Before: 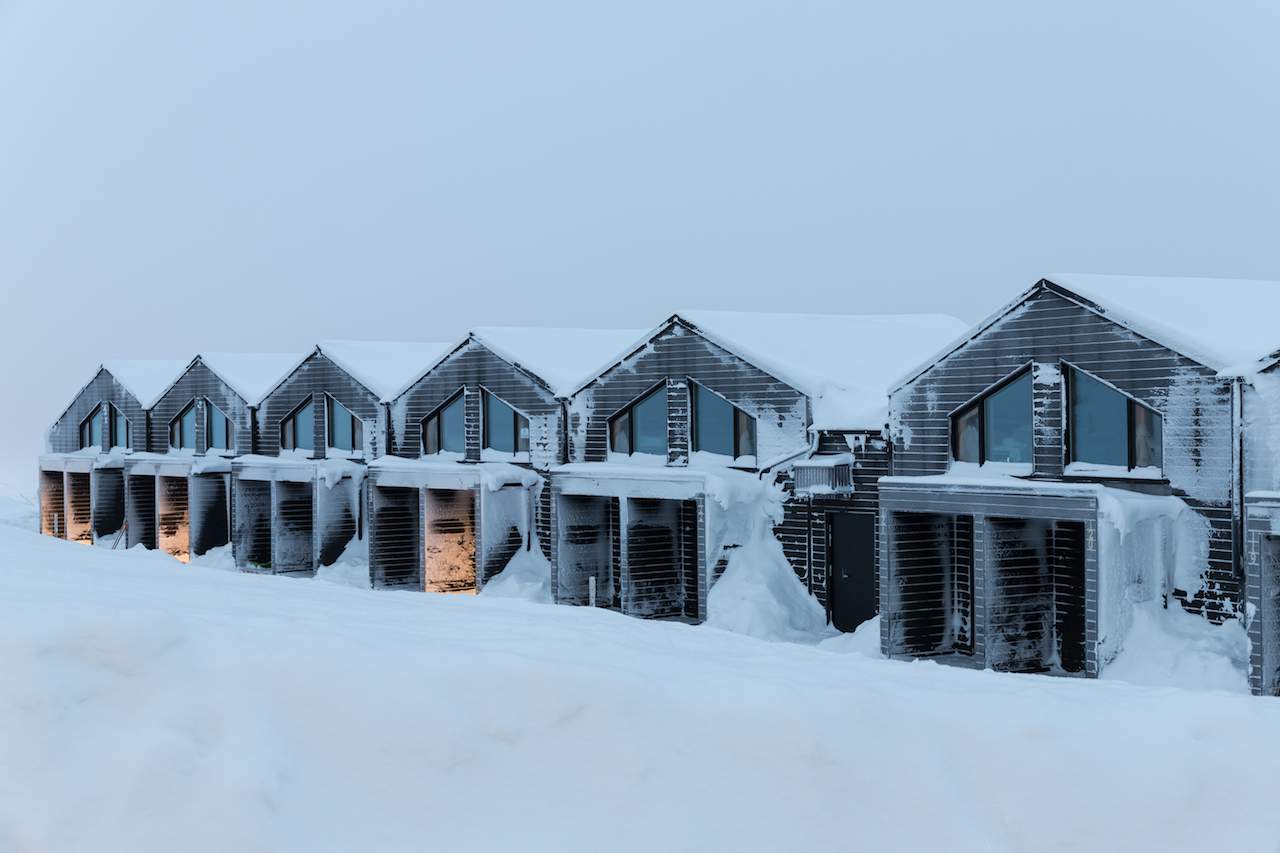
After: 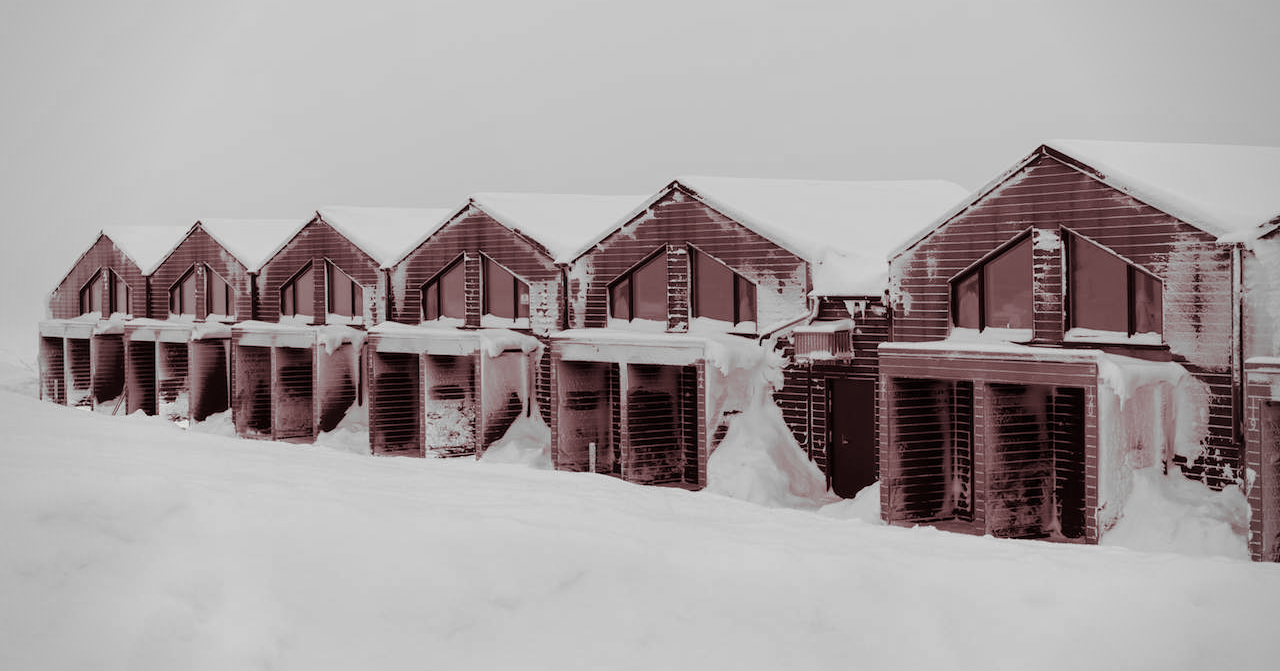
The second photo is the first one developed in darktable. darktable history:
split-toning: on, module defaults
vignetting: fall-off radius 60.92%
crop and rotate: top 15.774%, bottom 5.506%
monochrome: on, module defaults
